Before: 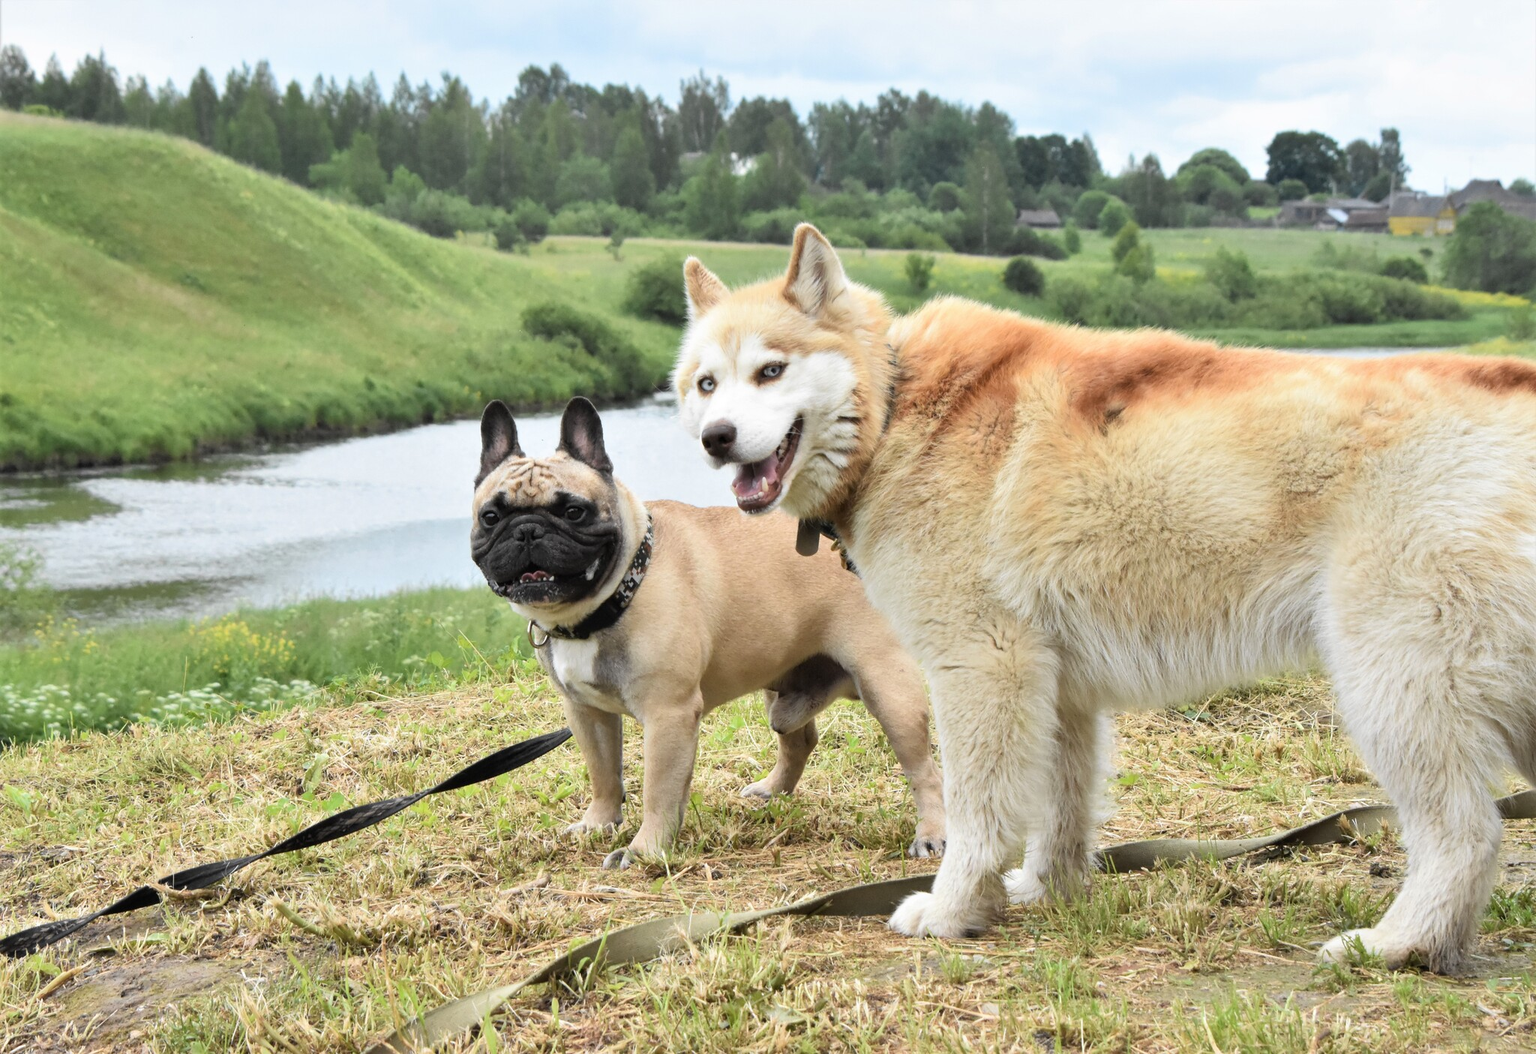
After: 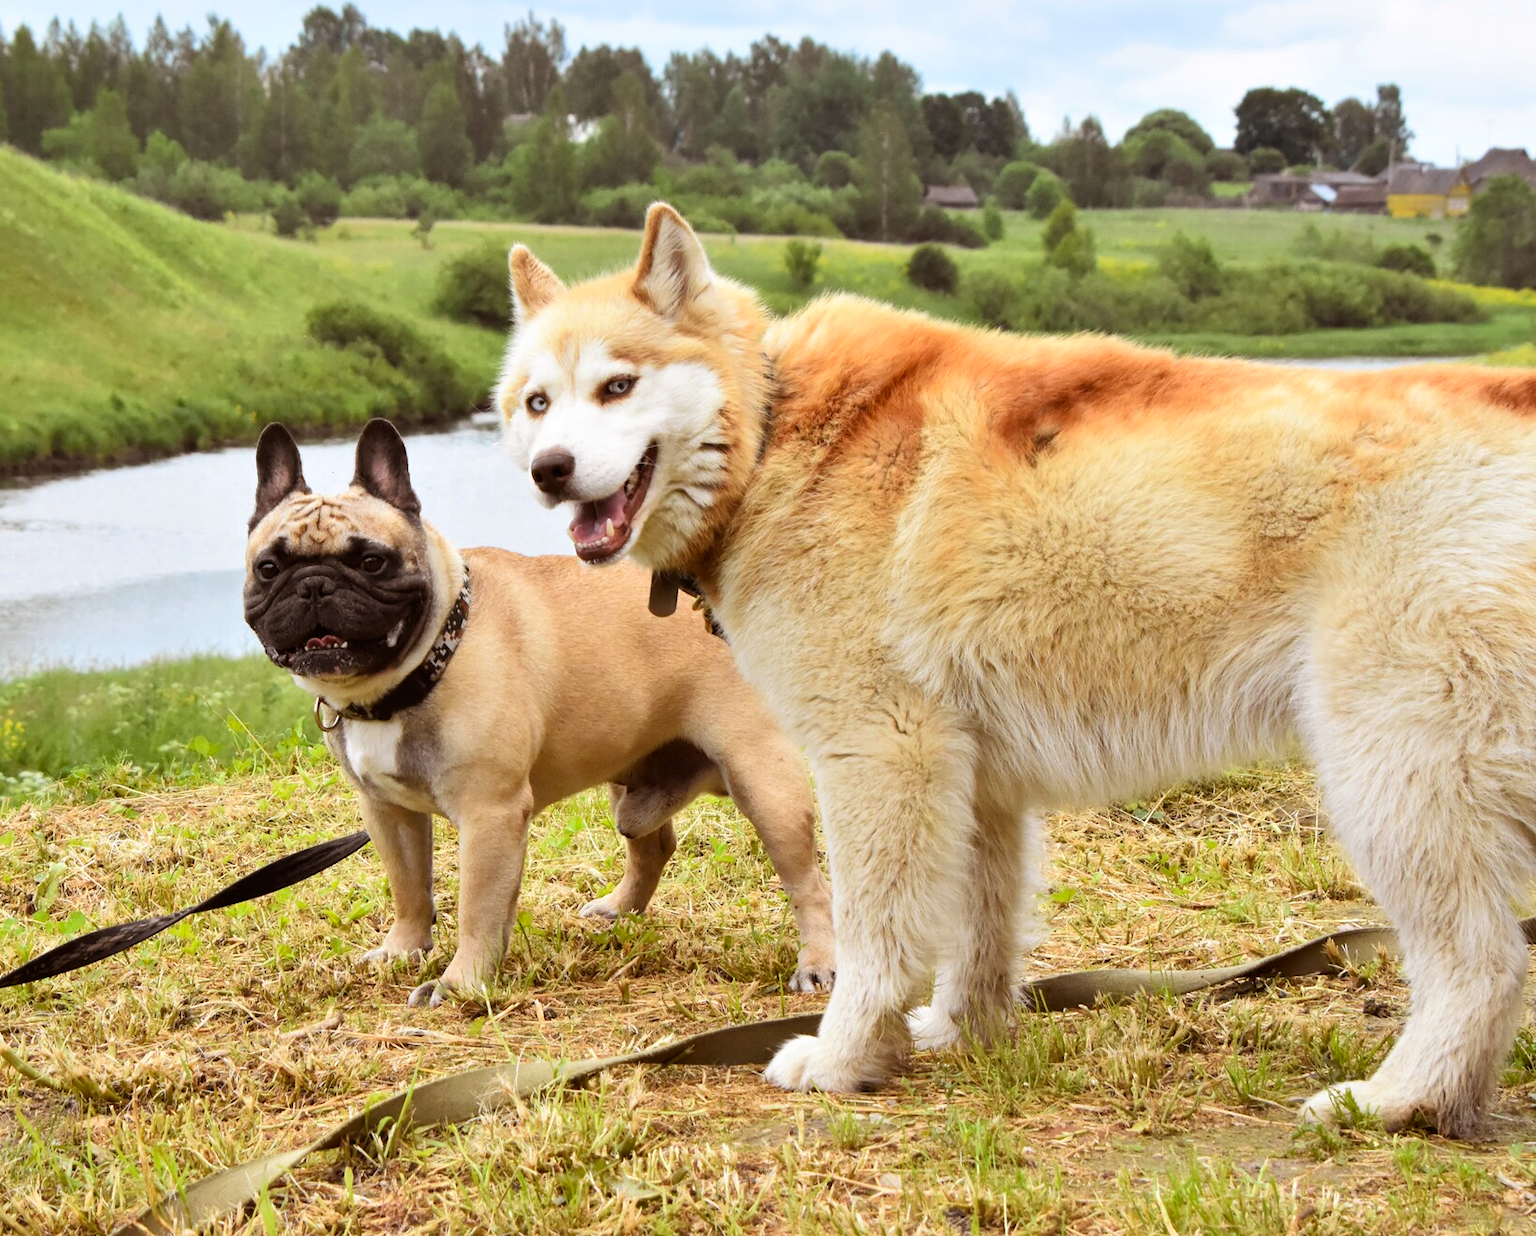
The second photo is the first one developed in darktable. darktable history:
contrast brightness saturation: contrast 0.08, saturation 0.2
crop and rotate: left 17.959%, top 5.771%, right 1.742%
rgb levels: mode RGB, independent channels, levels [[0, 0.5, 1], [0, 0.521, 1], [0, 0.536, 1]]
